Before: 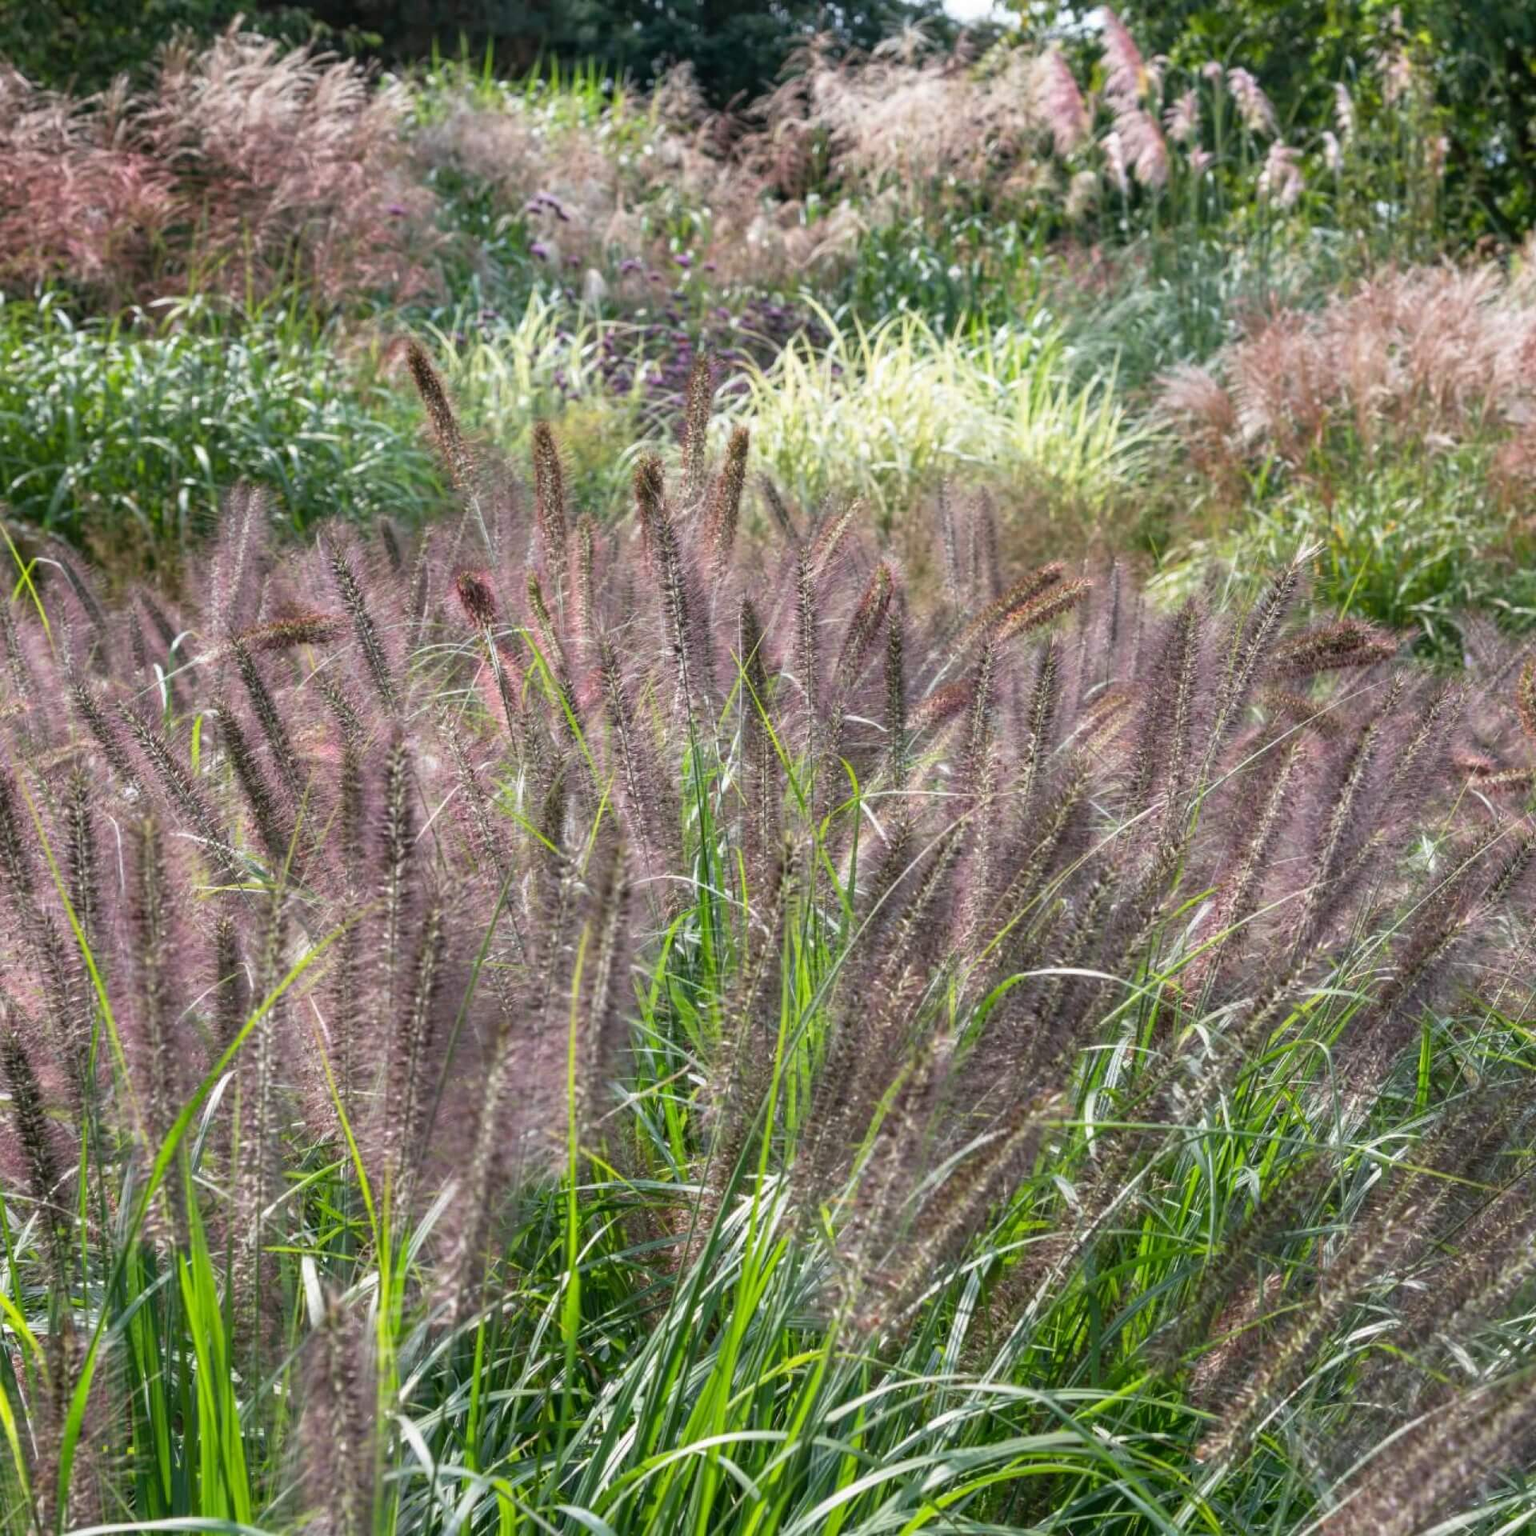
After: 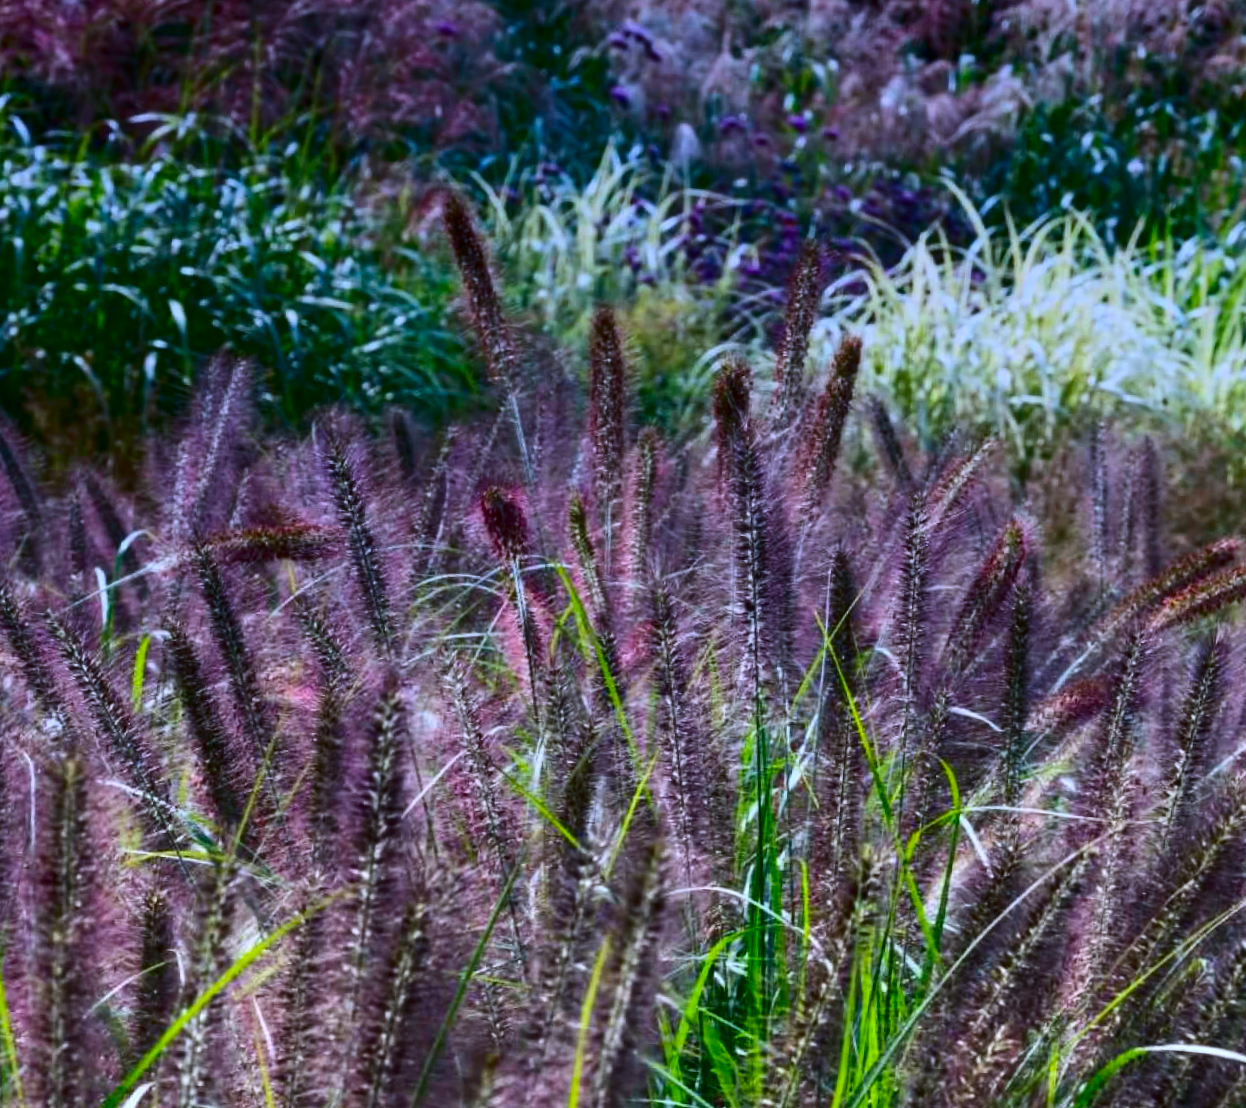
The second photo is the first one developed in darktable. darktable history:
contrast brightness saturation: contrast 0.24, brightness -0.24, saturation 0.14
graduated density: hue 238.83°, saturation 50%
color balance rgb: linear chroma grading › global chroma 15%, perceptual saturation grading › global saturation 30%
crop and rotate: angle -4.99°, left 2.122%, top 6.945%, right 27.566%, bottom 30.519%
color calibration: x 0.37, y 0.382, temperature 4313.32 K
